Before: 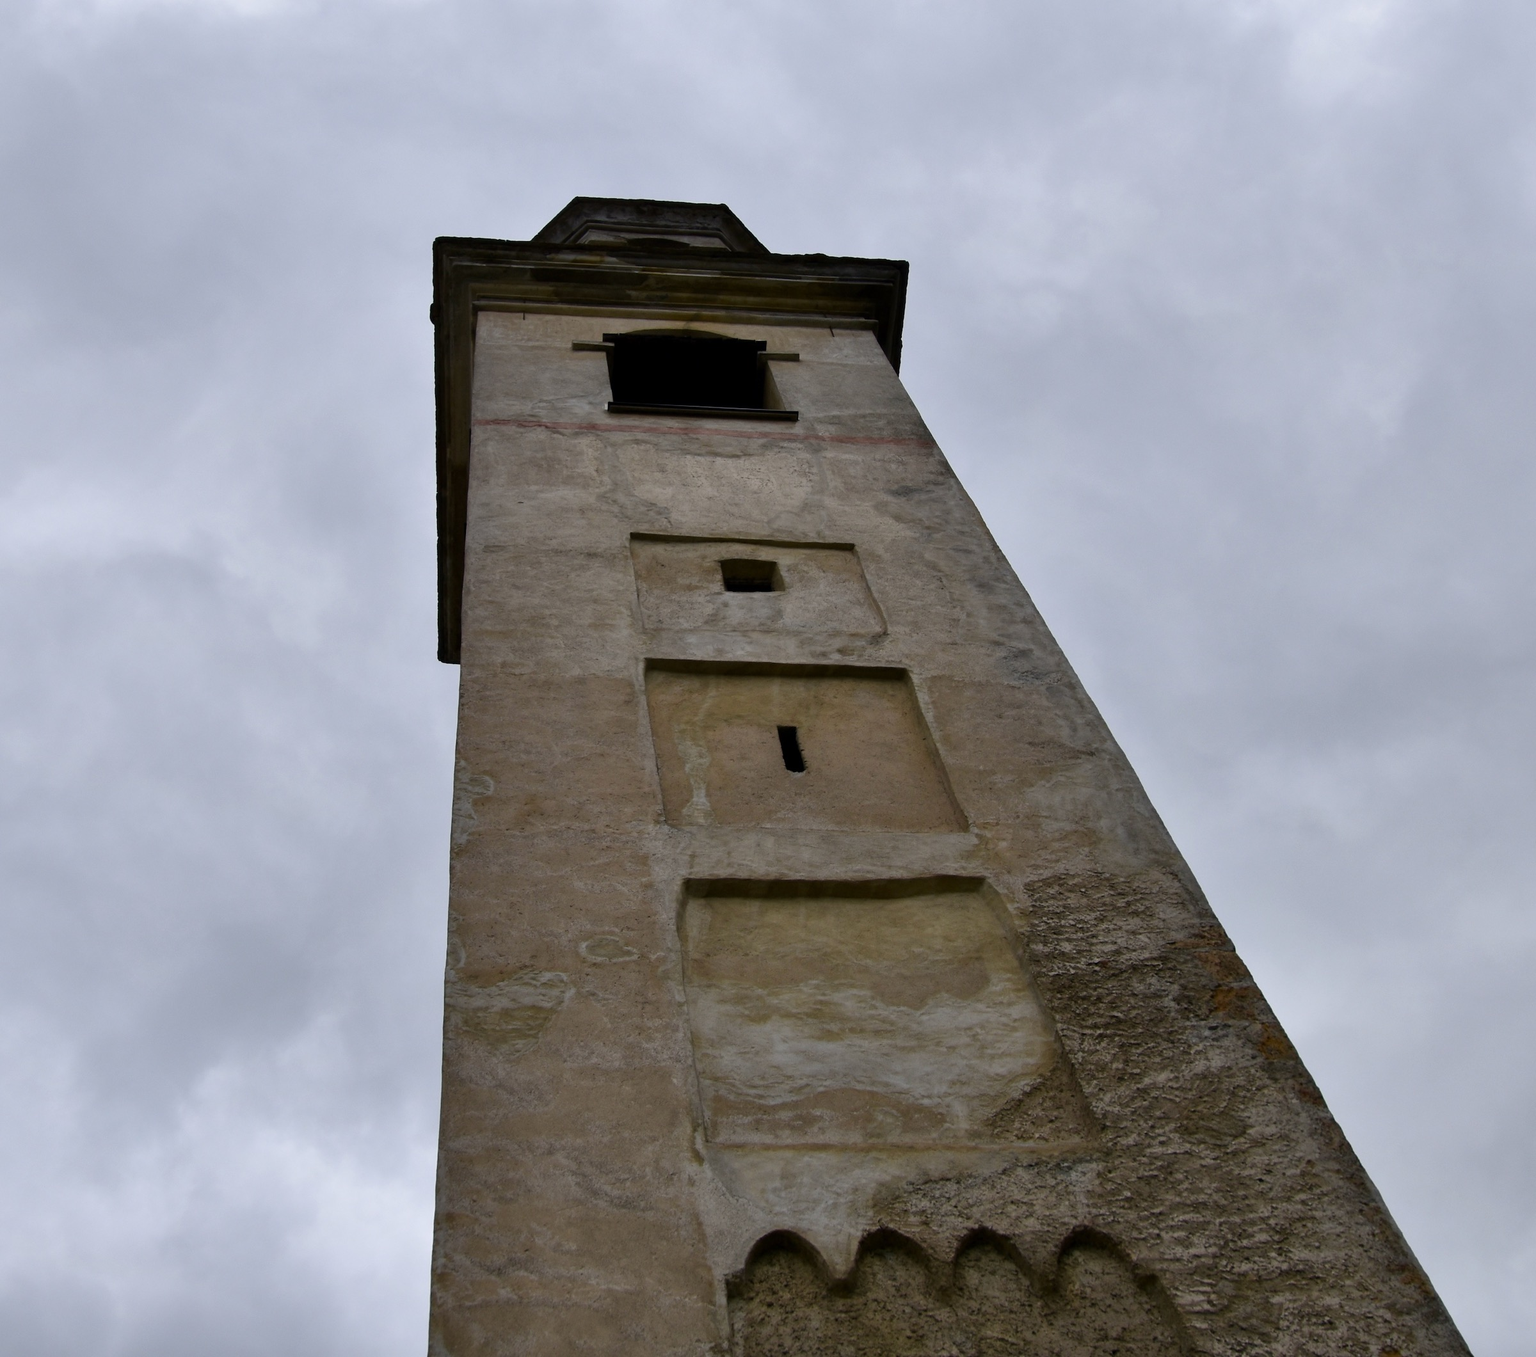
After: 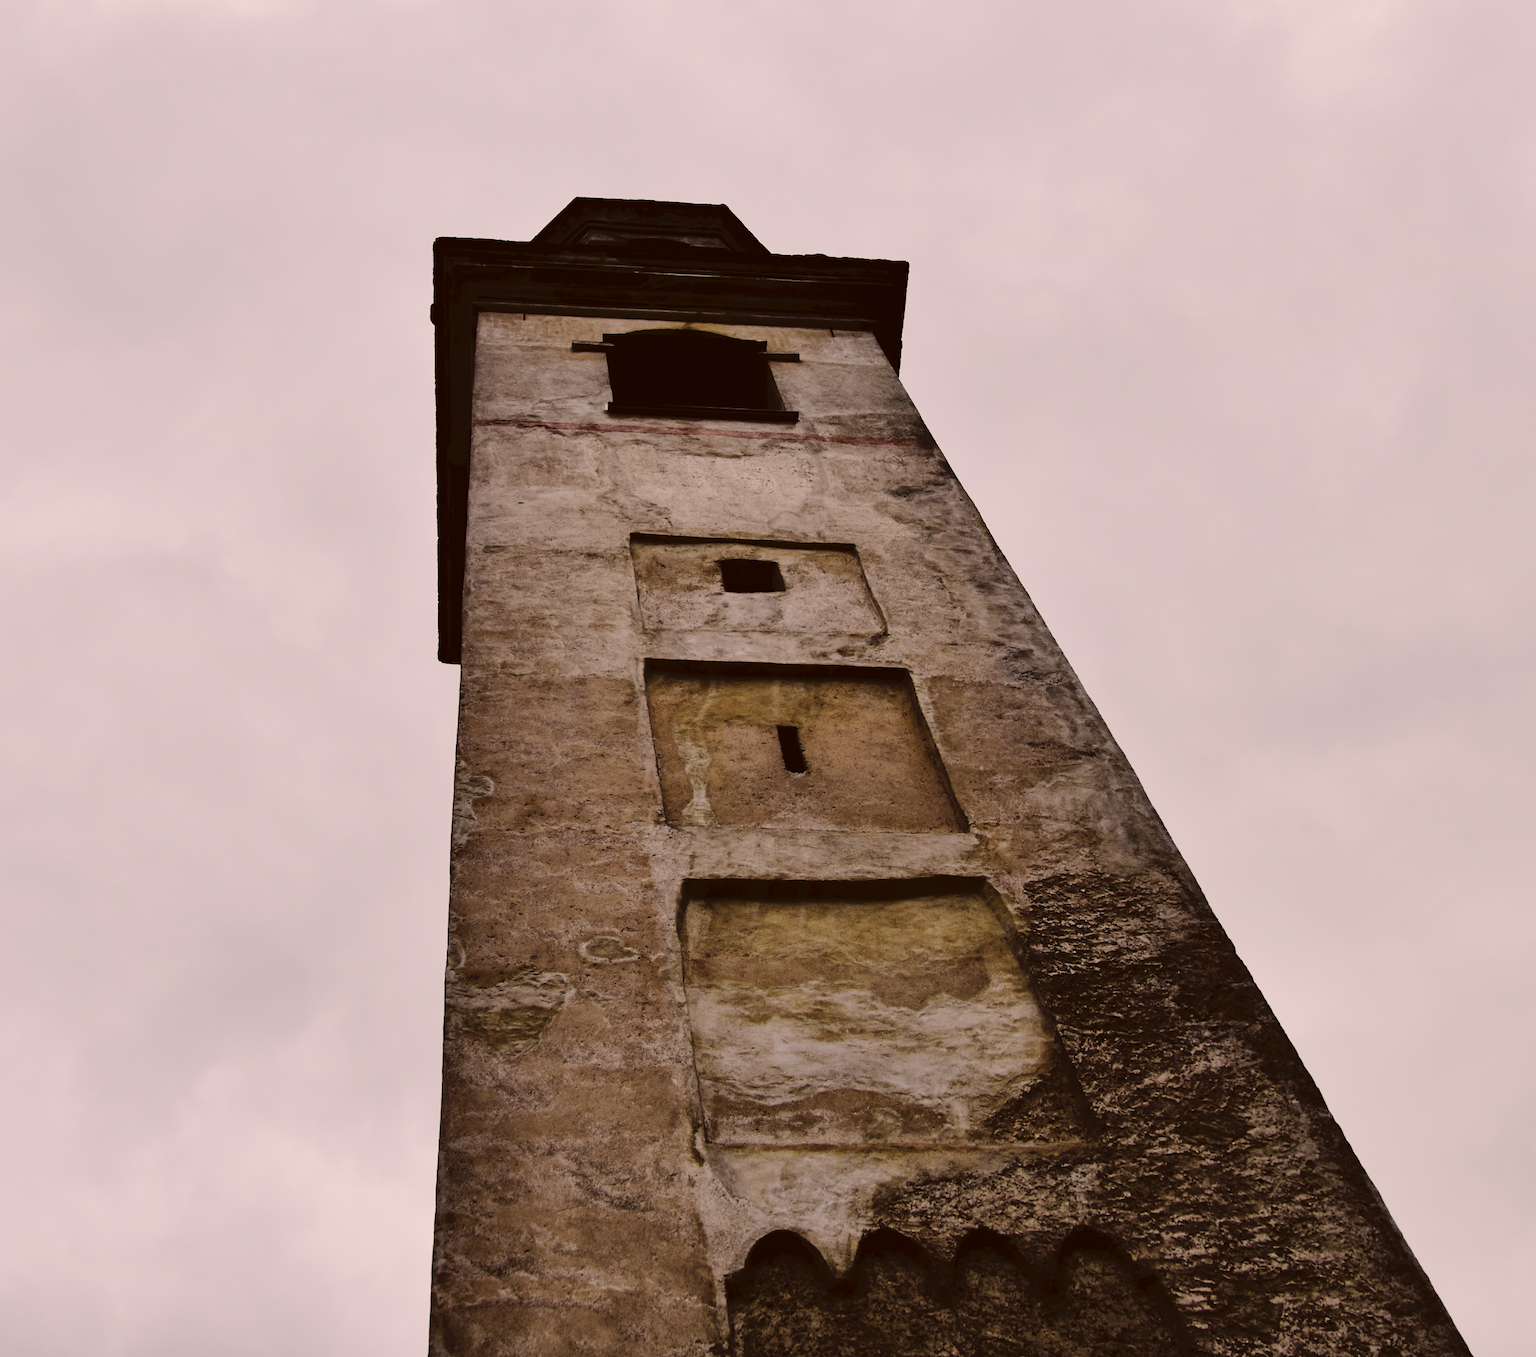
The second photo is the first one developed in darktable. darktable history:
tone curve: curves: ch0 [(0, 0) (0.003, 0.058) (0.011, 0.061) (0.025, 0.065) (0.044, 0.076) (0.069, 0.083) (0.1, 0.09) (0.136, 0.102) (0.177, 0.145) (0.224, 0.196) (0.277, 0.278) (0.335, 0.375) (0.399, 0.486) (0.468, 0.578) (0.543, 0.651) (0.623, 0.717) (0.709, 0.783) (0.801, 0.838) (0.898, 0.91) (1, 1)], preserve colors none
tone equalizer: on, module defaults
color correction: highlights a* 10.21, highlights b* 9.79, shadows a* 8.61, shadows b* 7.88, saturation 0.8
filmic rgb: black relative exposure -5 EV, hardness 2.88, contrast 1.3, highlights saturation mix -30%
